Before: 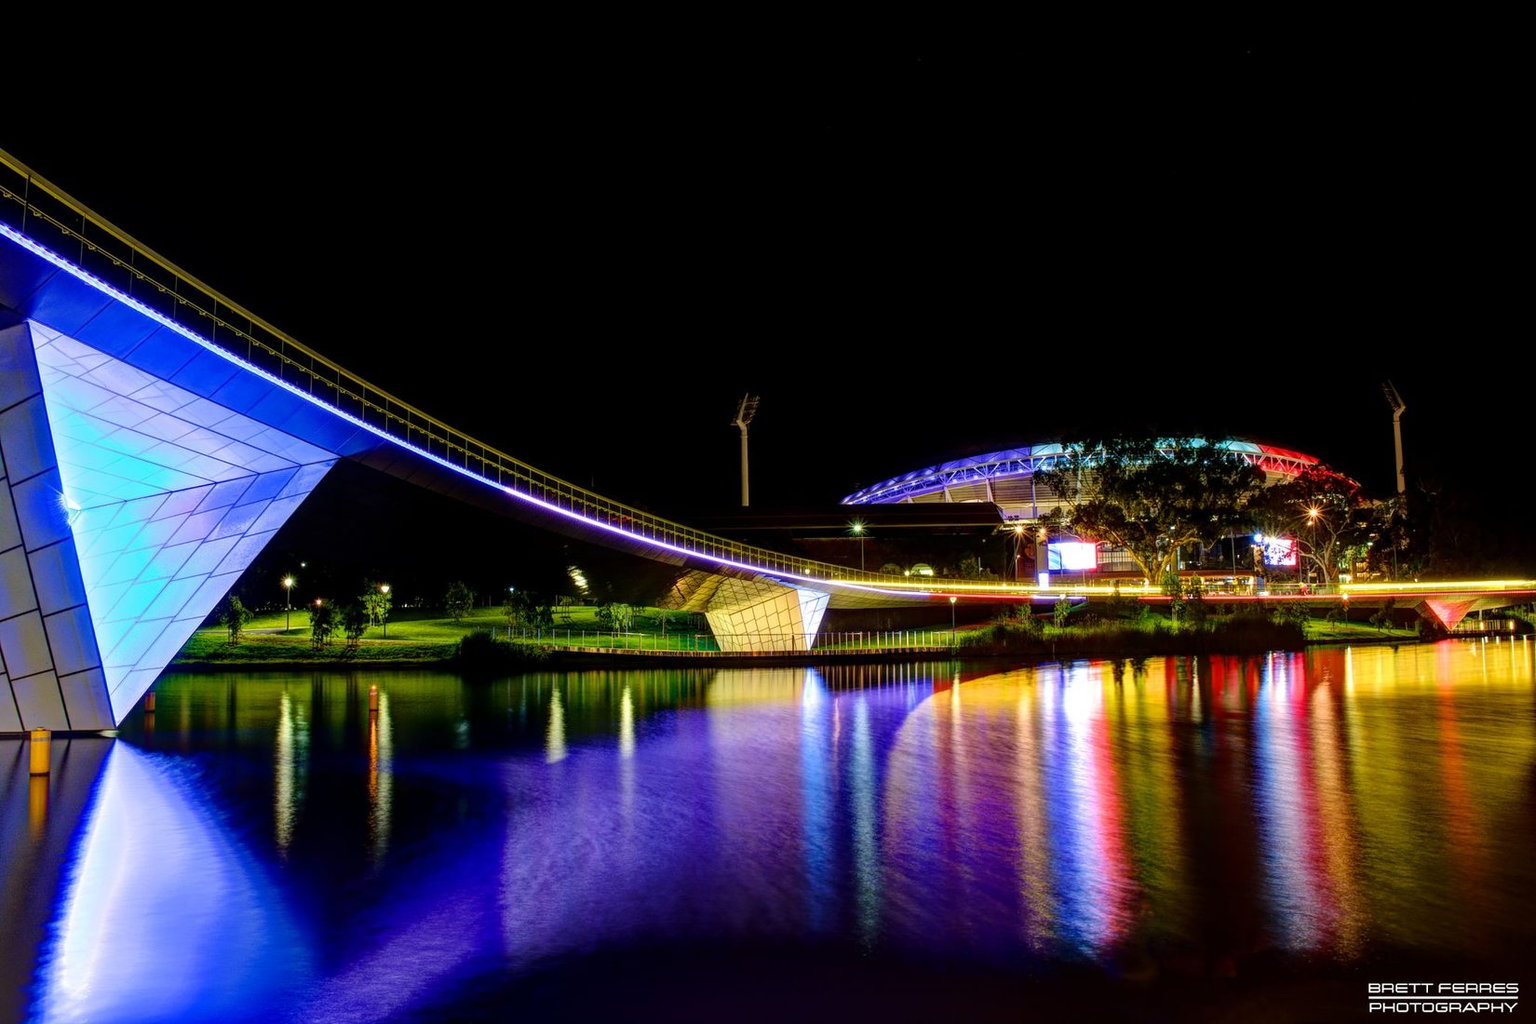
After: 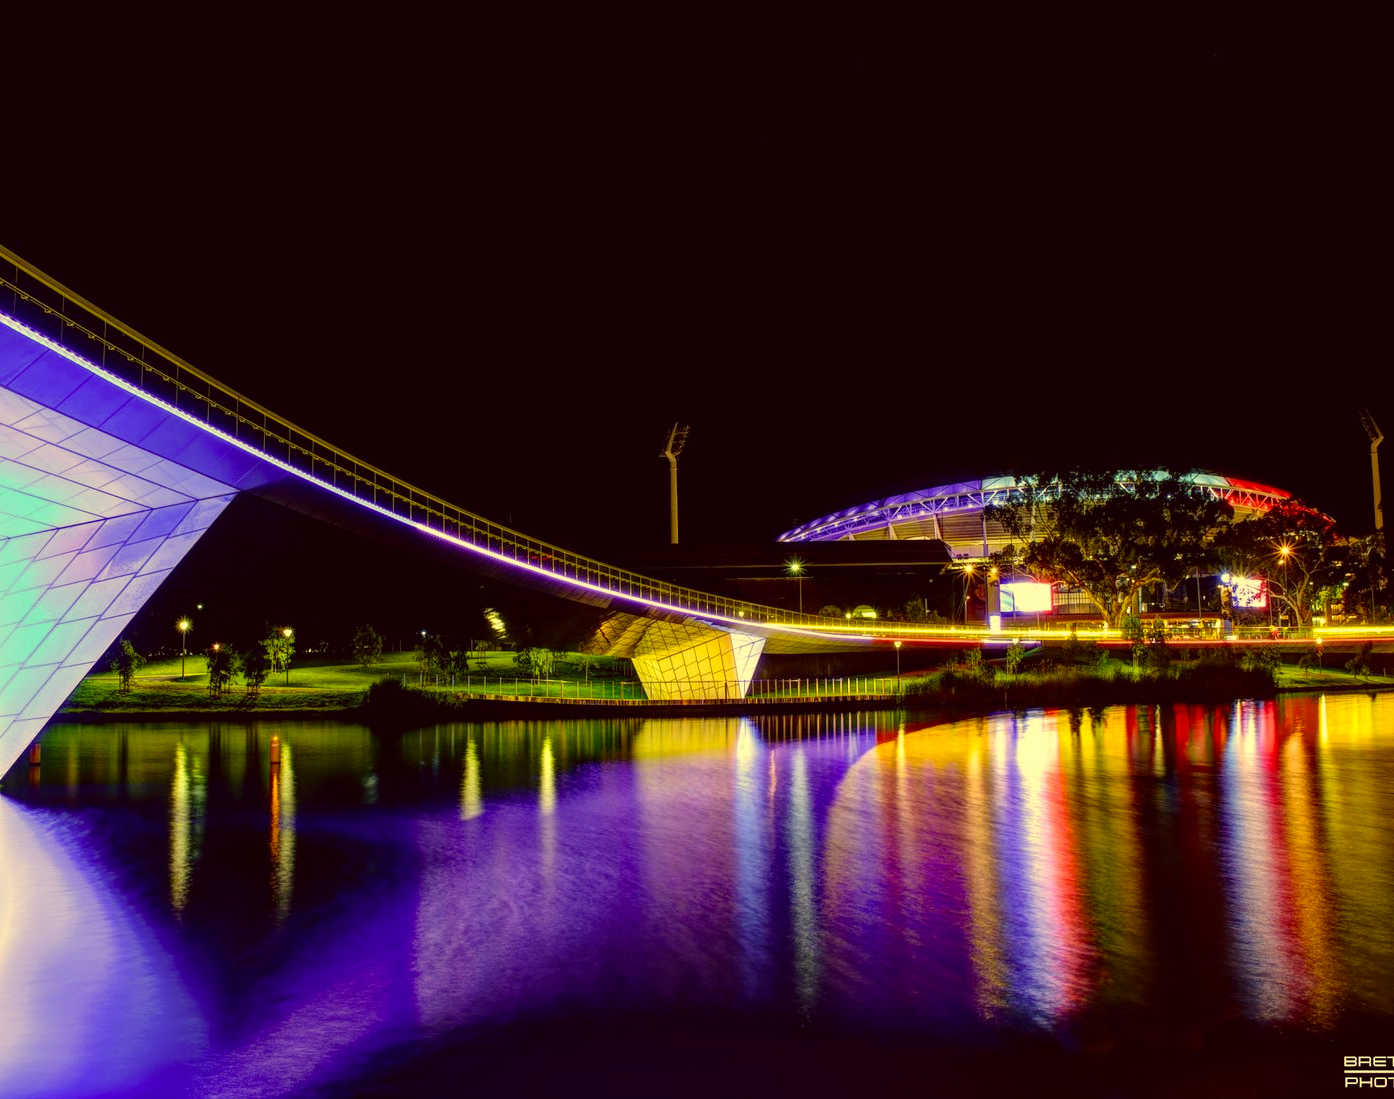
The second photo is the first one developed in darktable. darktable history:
crop: left 7.66%, right 7.829%
color correction: highlights a* -0.616, highlights b* 39.79, shadows a* 9.66, shadows b* -0.435
